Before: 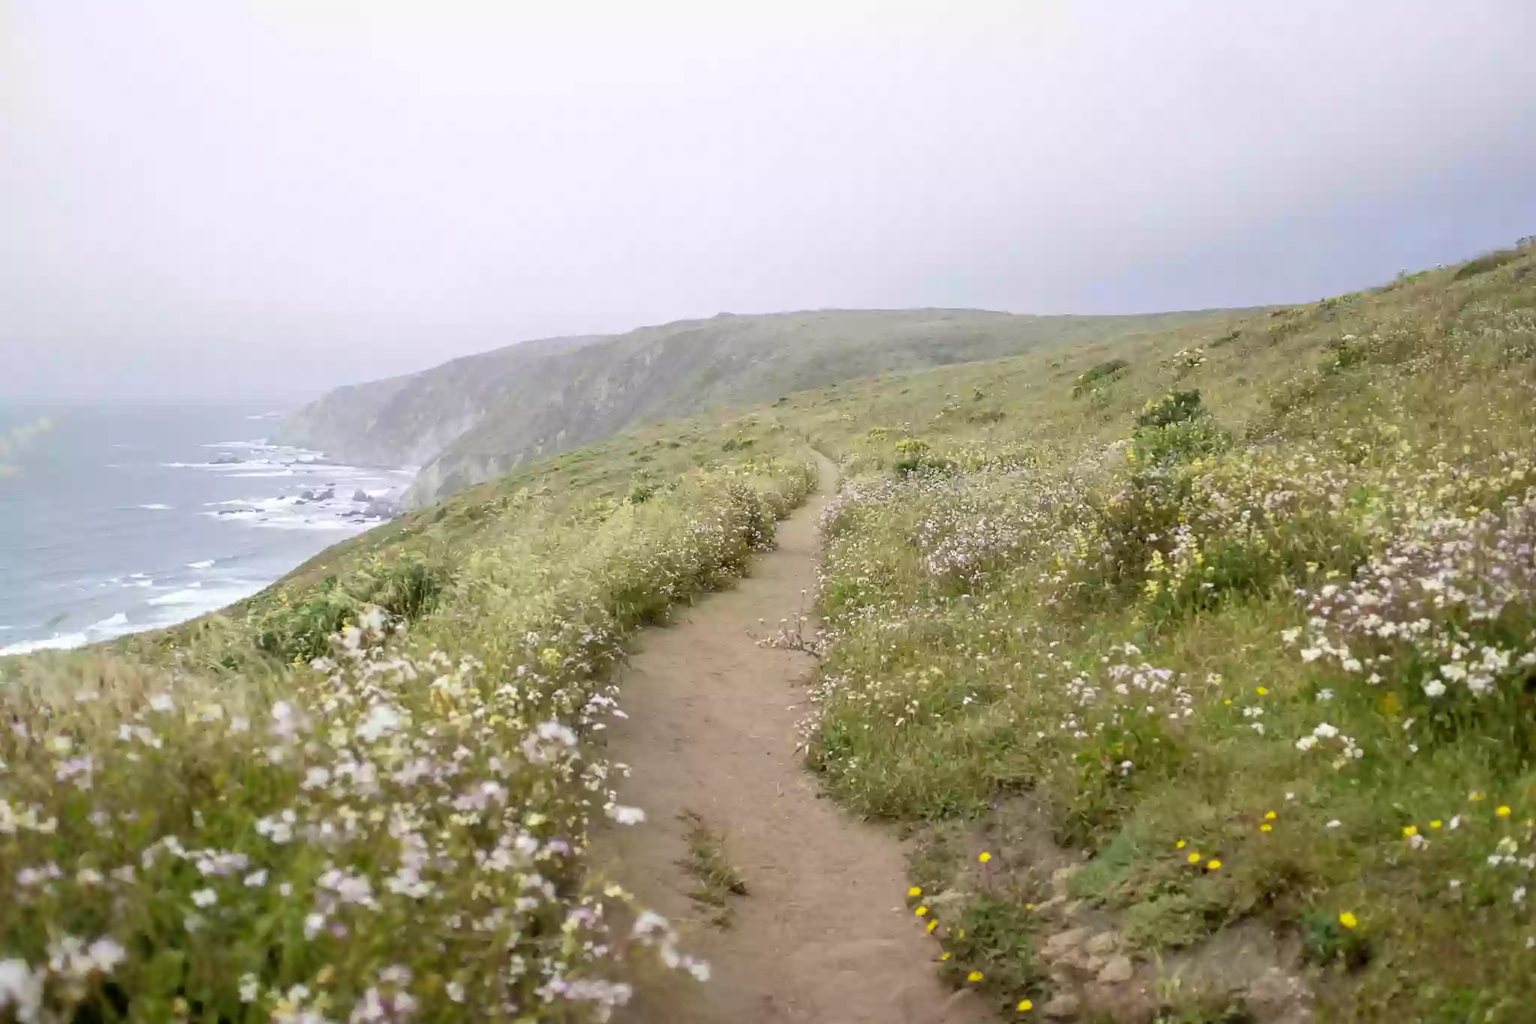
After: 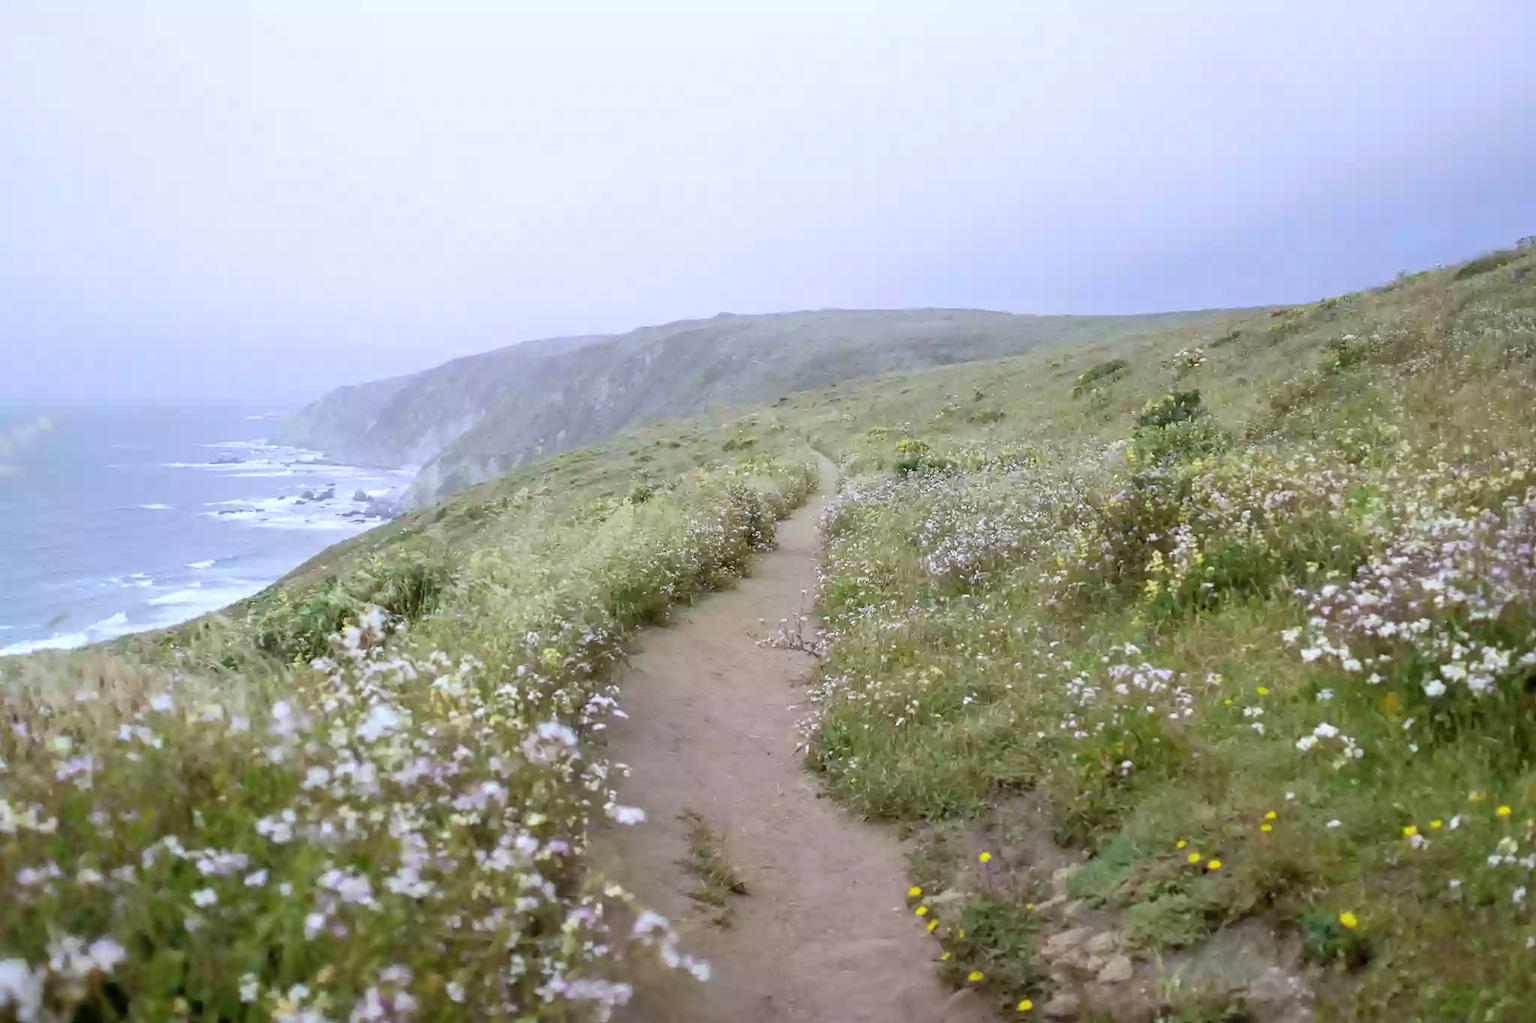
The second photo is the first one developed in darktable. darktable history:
color calibration: illuminant as shot in camera, x 0.37, y 0.382, temperature 4313.32 K
vibrance: on, module defaults
